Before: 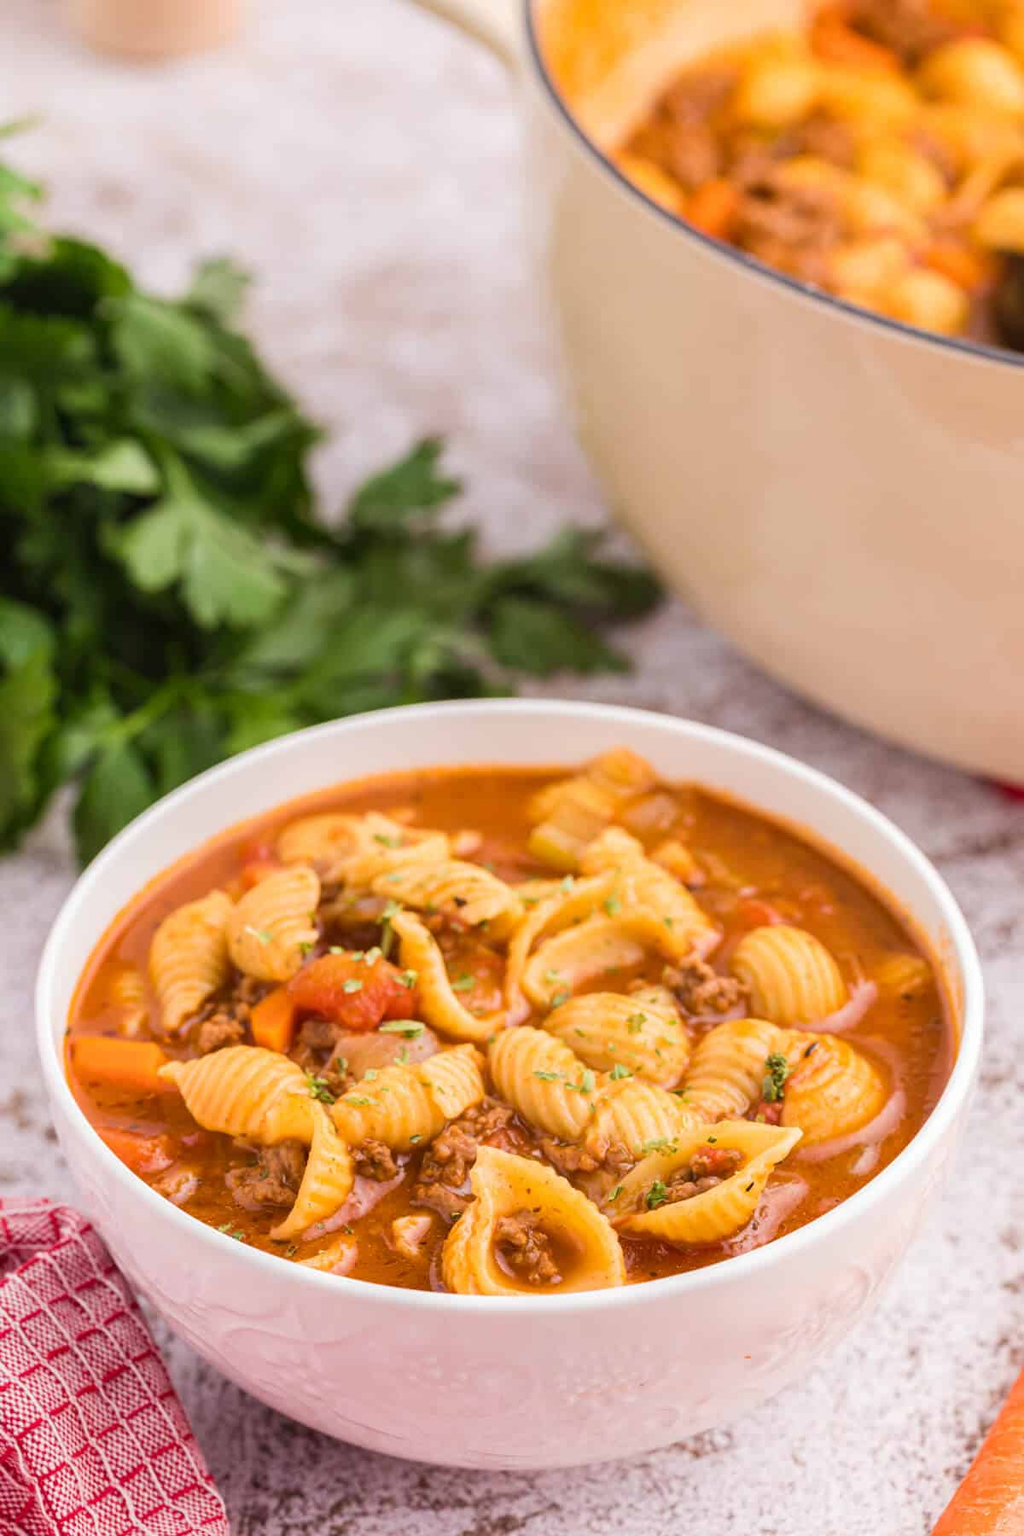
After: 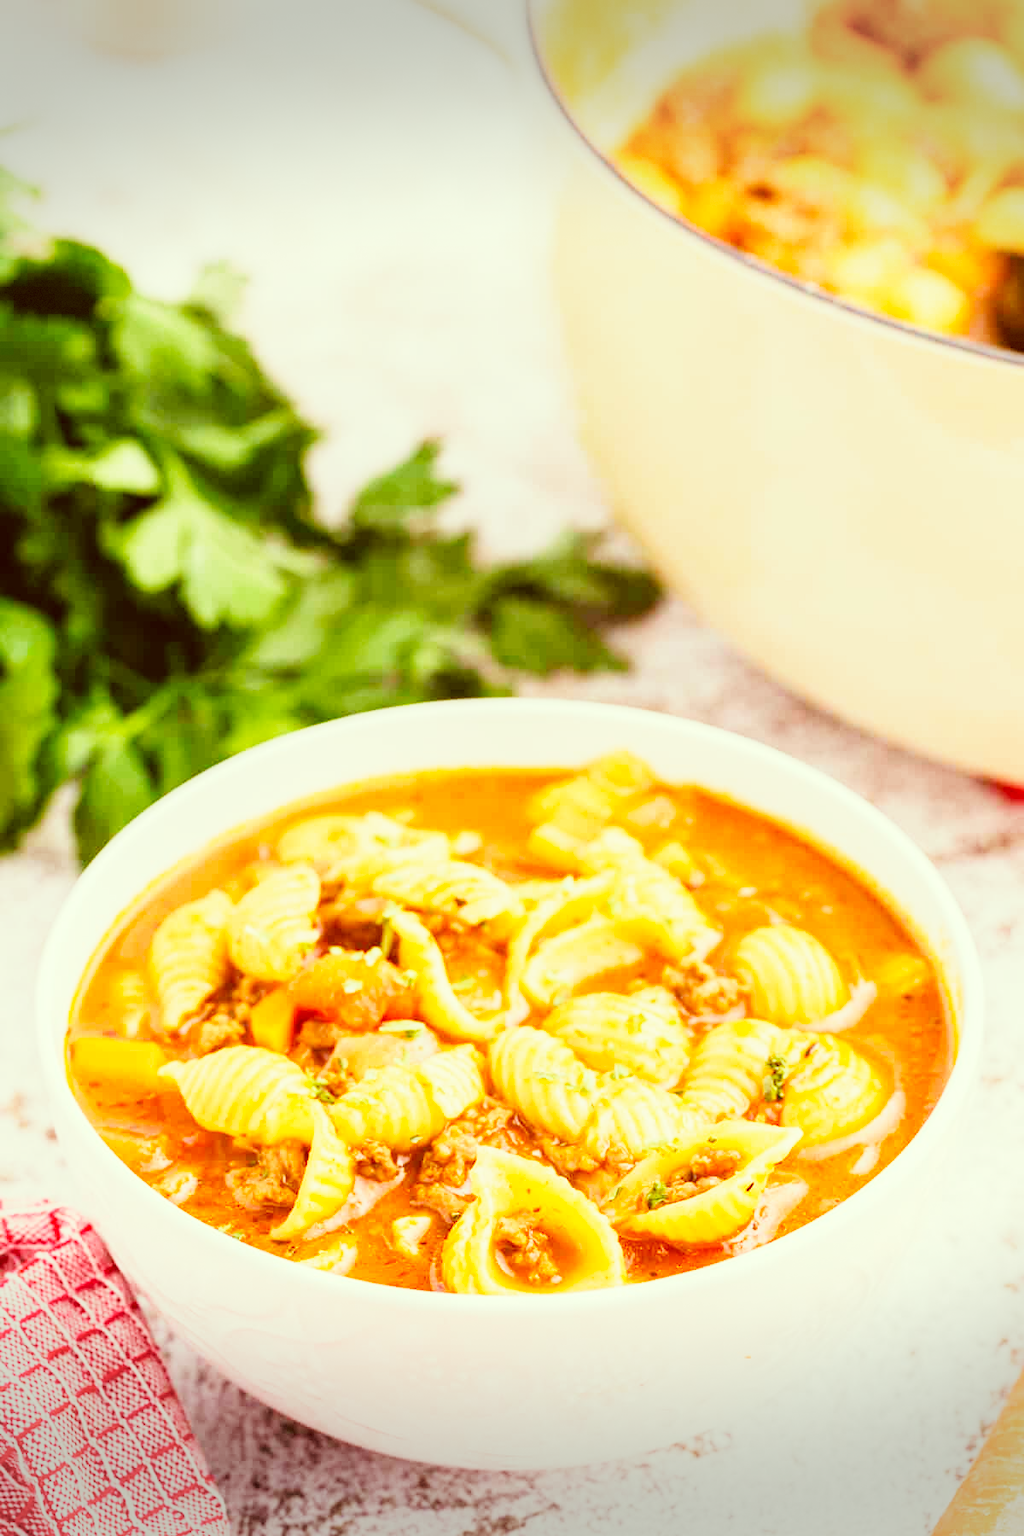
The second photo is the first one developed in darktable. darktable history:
vignetting: fall-off start 100%, brightness -0.406, saturation -0.3, width/height ratio 1.324, dithering 8-bit output, unbound false
color correction: highlights a* -5.94, highlights b* 9.48, shadows a* 10.12, shadows b* 23.94
exposure: compensate highlight preservation false
contrast brightness saturation: brightness 0.13
base curve: curves: ch0 [(0, 0) (0, 0.001) (0.001, 0.001) (0.004, 0.002) (0.007, 0.004) (0.015, 0.013) (0.033, 0.045) (0.052, 0.096) (0.075, 0.17) (0.099, 0.241) (0.163, 0.42) (0.219, 0.55) (0.259, 0.616) (0.327, 0.722) (0.365, 0.765) (0.522, 0.873) (0.547, 0.881) (0.689, 0.919) (0.826, 0.952) (1, 1)], preserve colors none
